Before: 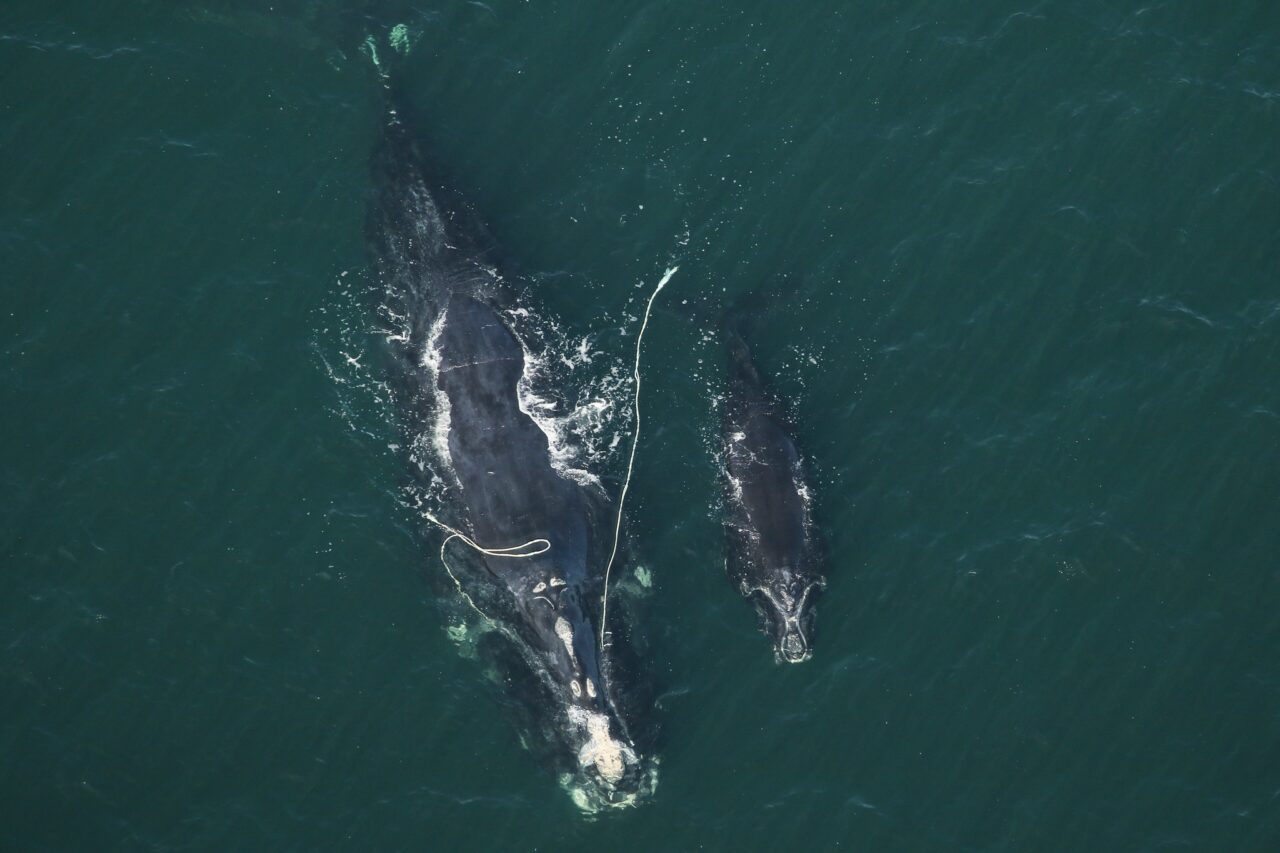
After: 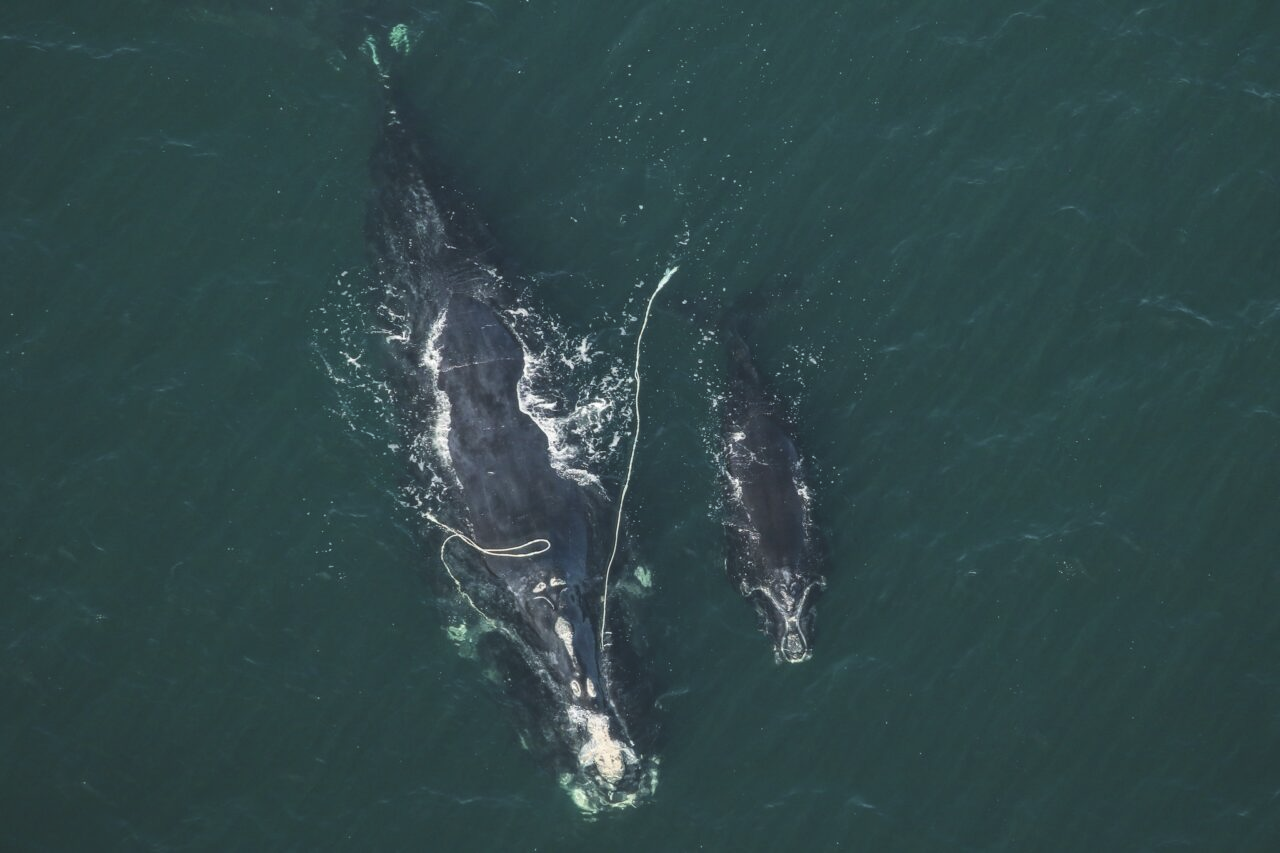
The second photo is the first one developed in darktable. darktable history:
exposure: black level correction -0.015, exposure -0.137 EV, compensate highlight preservation false
local contrast: on, module defaults
